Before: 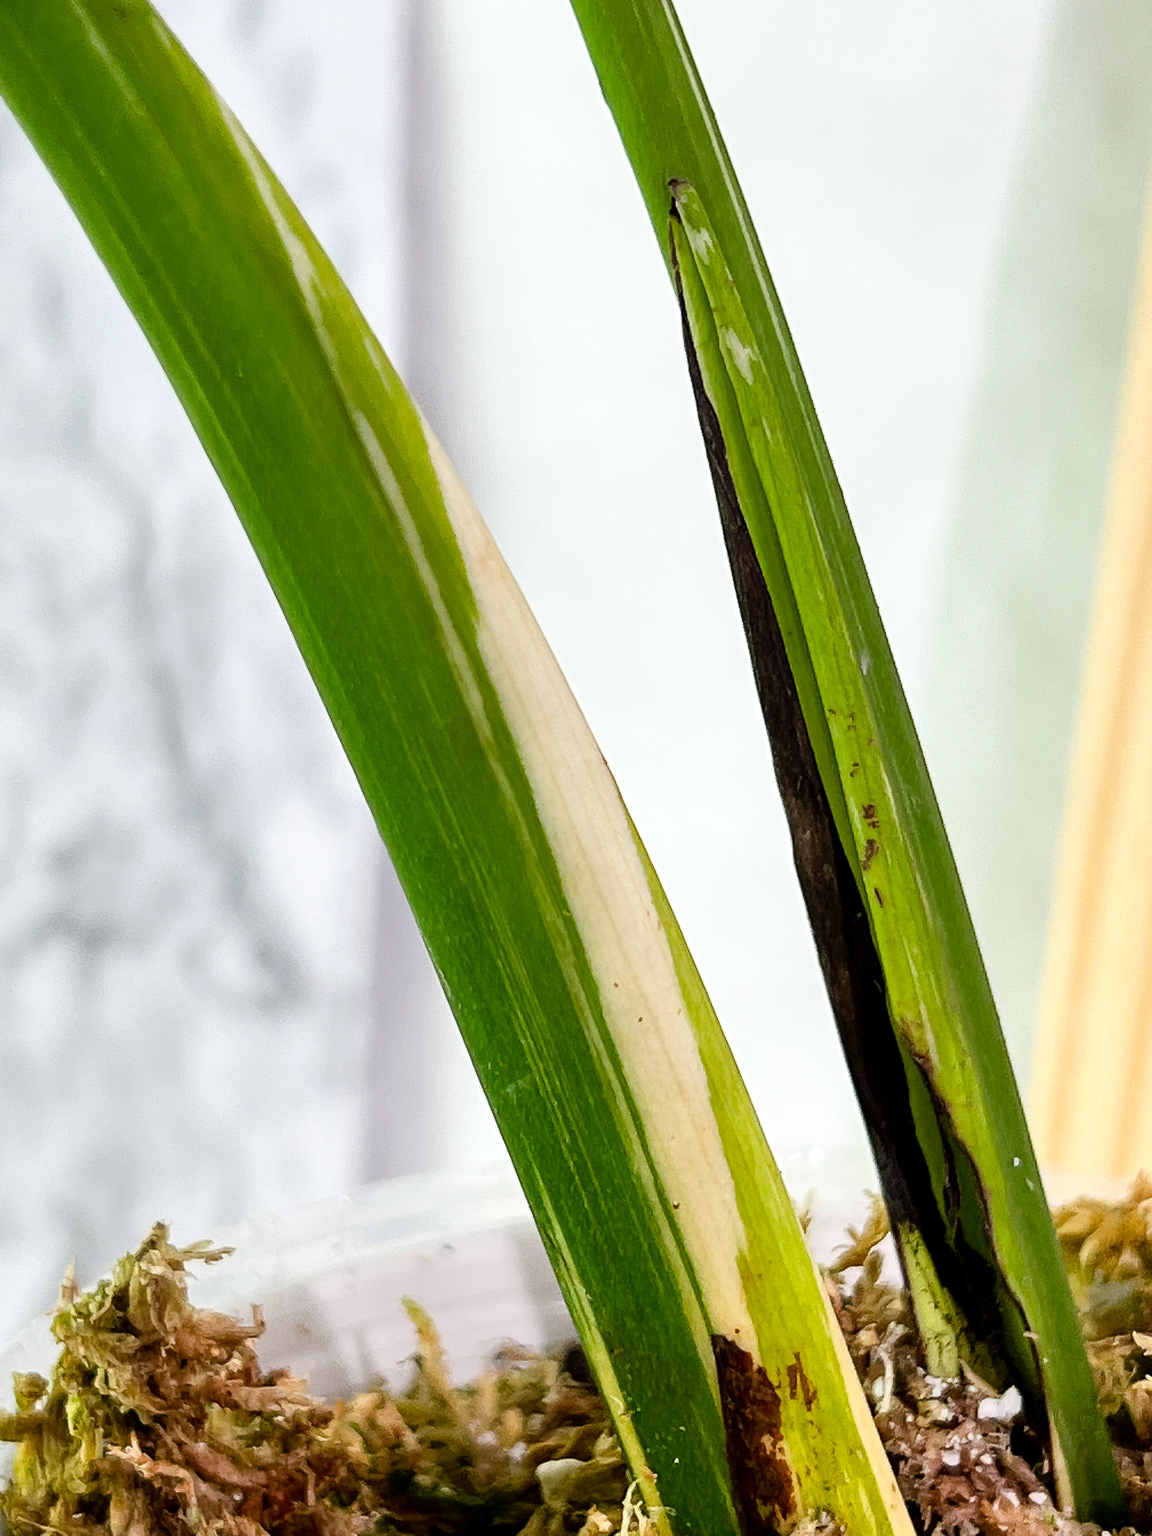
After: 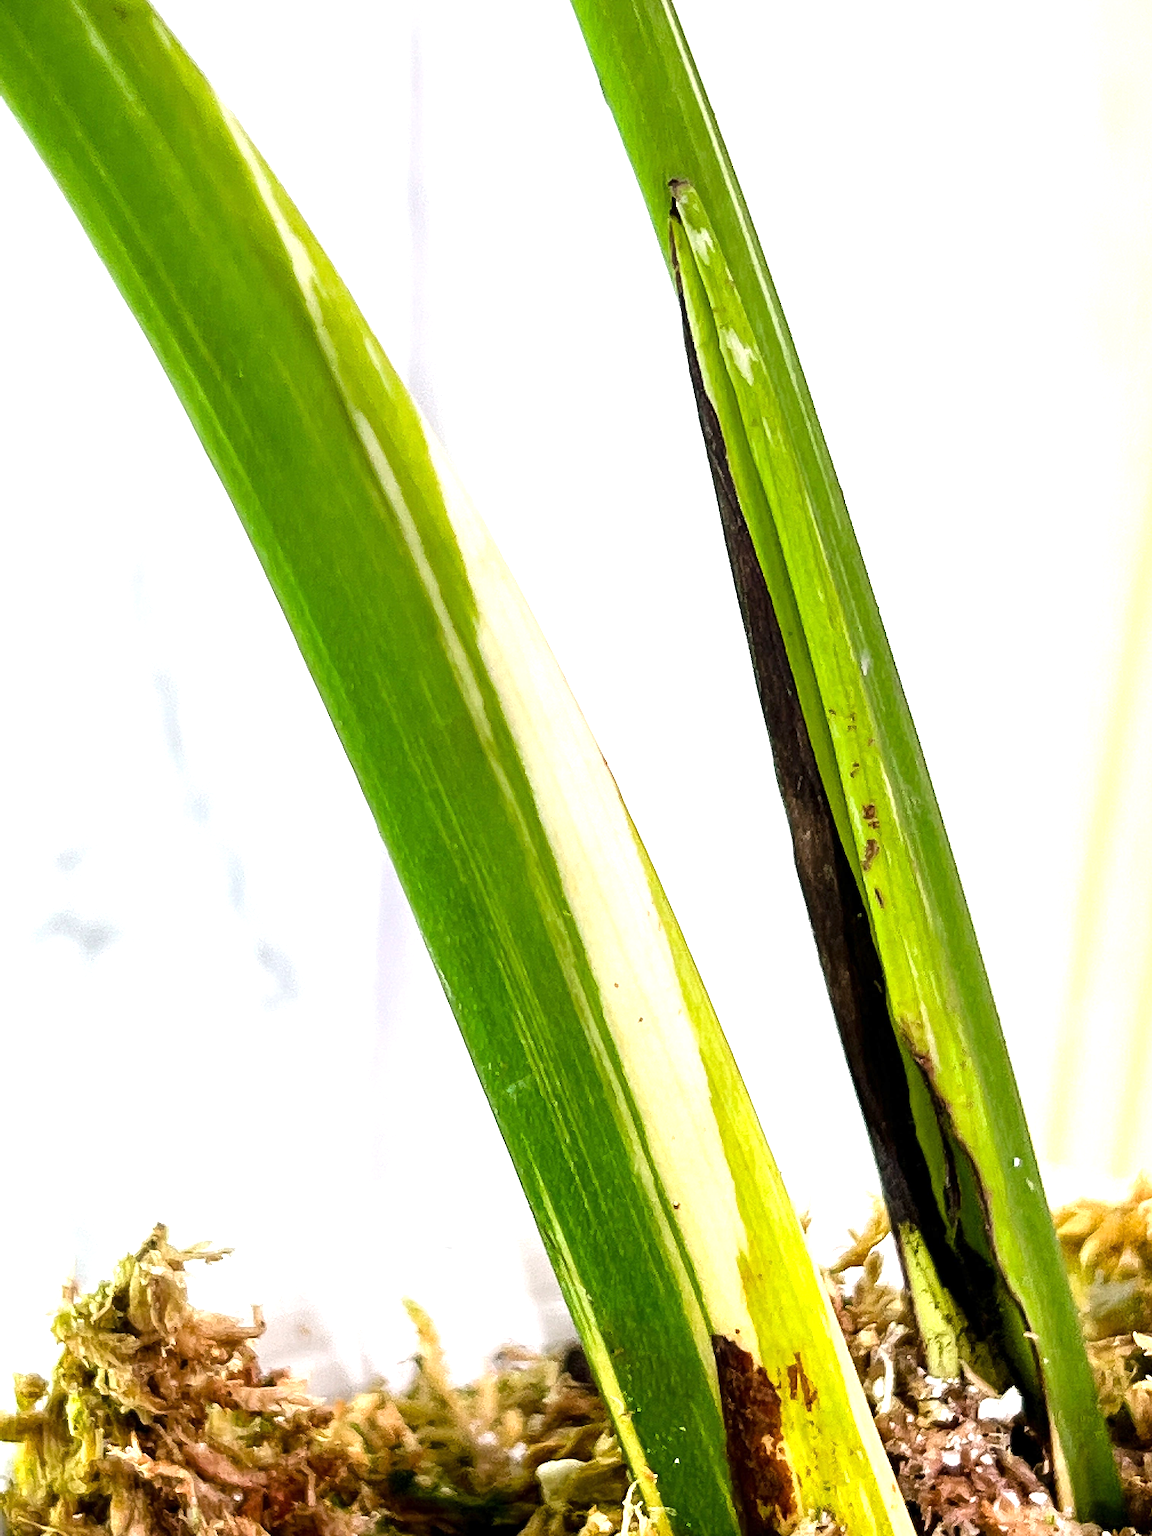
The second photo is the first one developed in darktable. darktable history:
exposure: exposure 0.92 EV, compensate highlight preservation false
